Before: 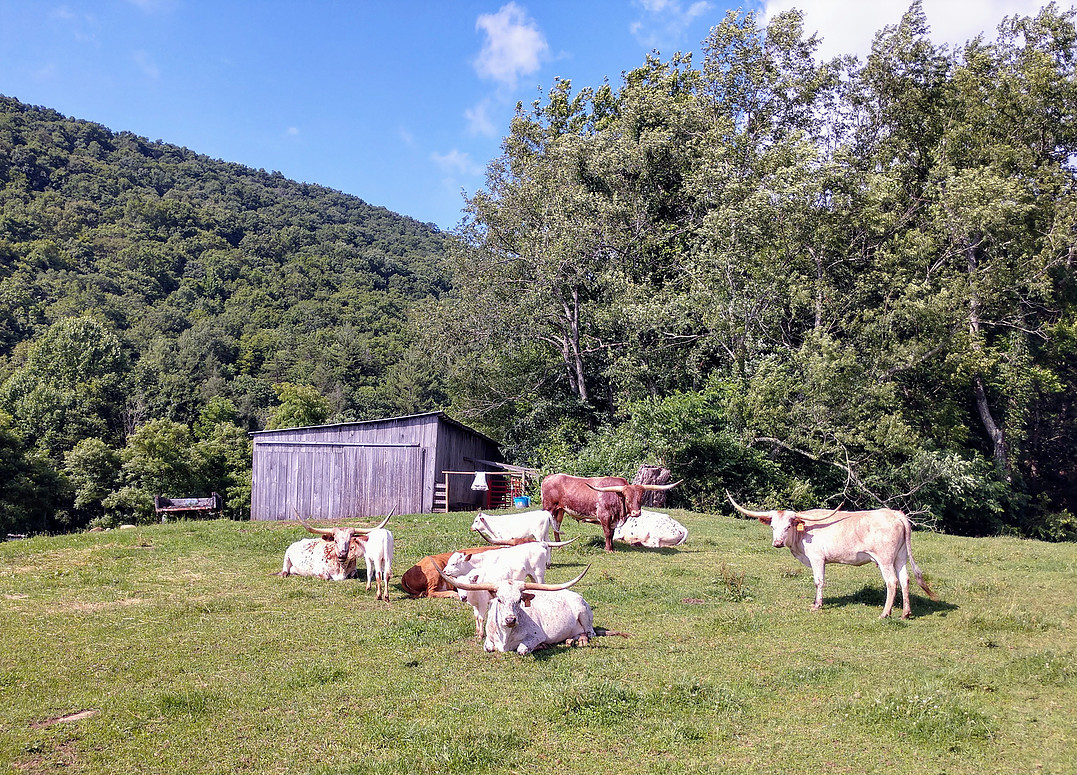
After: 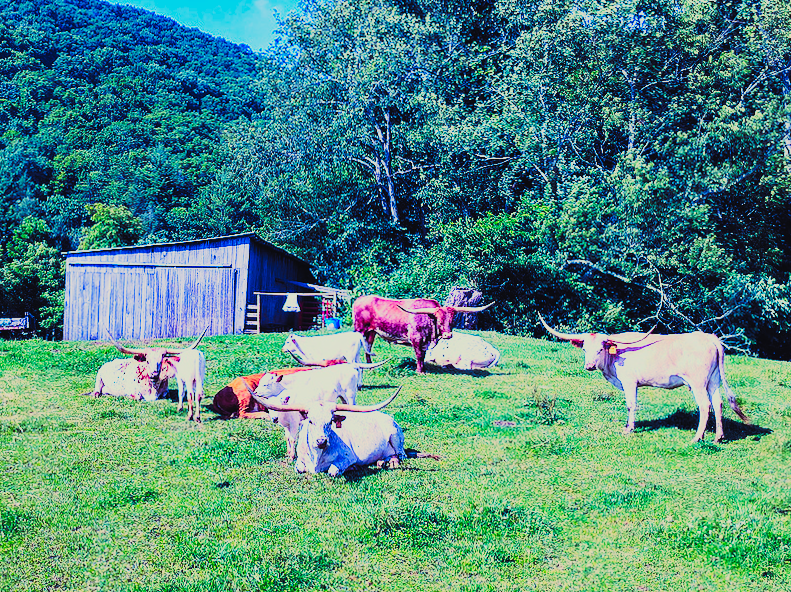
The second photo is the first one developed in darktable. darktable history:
tone equalizer: on, module defaults
tone curve: curves: ch0 [(0, 0) (0.003, 0.006) (0.011, 0.006) (0.025, 0.008) (0.044, 0.014) (0.069, 0.02) (0.1, 0.025) (0.136, 0.037) (0.177, 0.053) (0.224, 0.086) (0.277, 0.13) (0.335, 0.189) (0.399, 0.253) (0.468, 0.375) (0.543, 0.521) (0.623, 0.671) (0.709, 0.789) (0.801, 0.841) (0.898, 0.889) (1, 1)], preserve colors none
exposure: black level correction 0, exposure 0.6 EV, compensate exposure bias true, compensate highlight preservation false
filmic rgb: black relative exposure -6.15 EV, white relative exposure 6.96 EV, hardness 2.23, color science v6 (2022)
crop: left 16.871%, top 22.857%, right 9.116%
rgb curve: curves: ch0 [(0, 0.186) (0.314, 0.284) (0.576, 0.466) (0.805, 0.691) (0.936, 0.886)]; ch1 [(0, 0.186) (0.314, 0.284) (0.581, 0.534) (0.771, 0.746) (0.936, 0.958)]; ch2 [(0, 0.216) (0.275, 0.39) (1, 1)], mode RGB, independent channels, compensate middle gray true, preserve colors none
color correction: saturation 1.32
rotate and perspective: rotation 0.192°, lens shift (horizontal) -0.015, crop left 0.005, crop right 0.996, crop top 0.006, crop bottom 0.99
